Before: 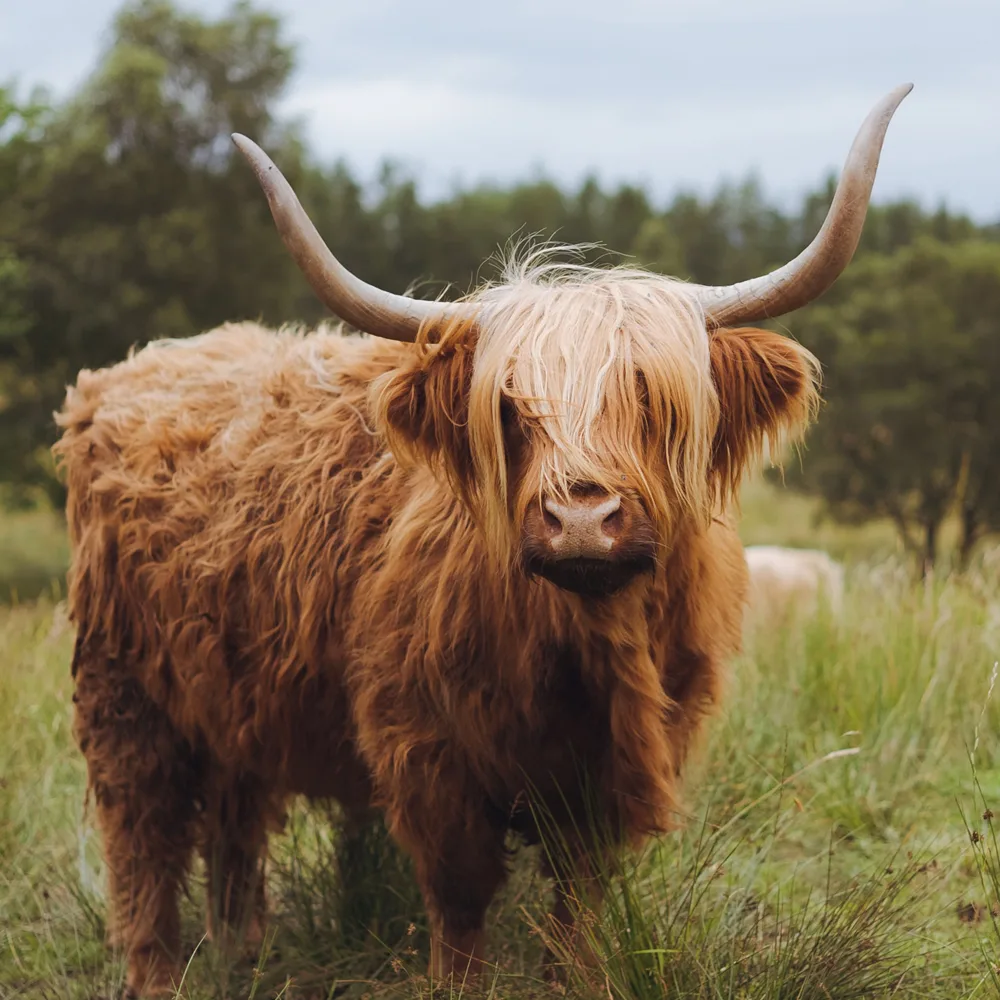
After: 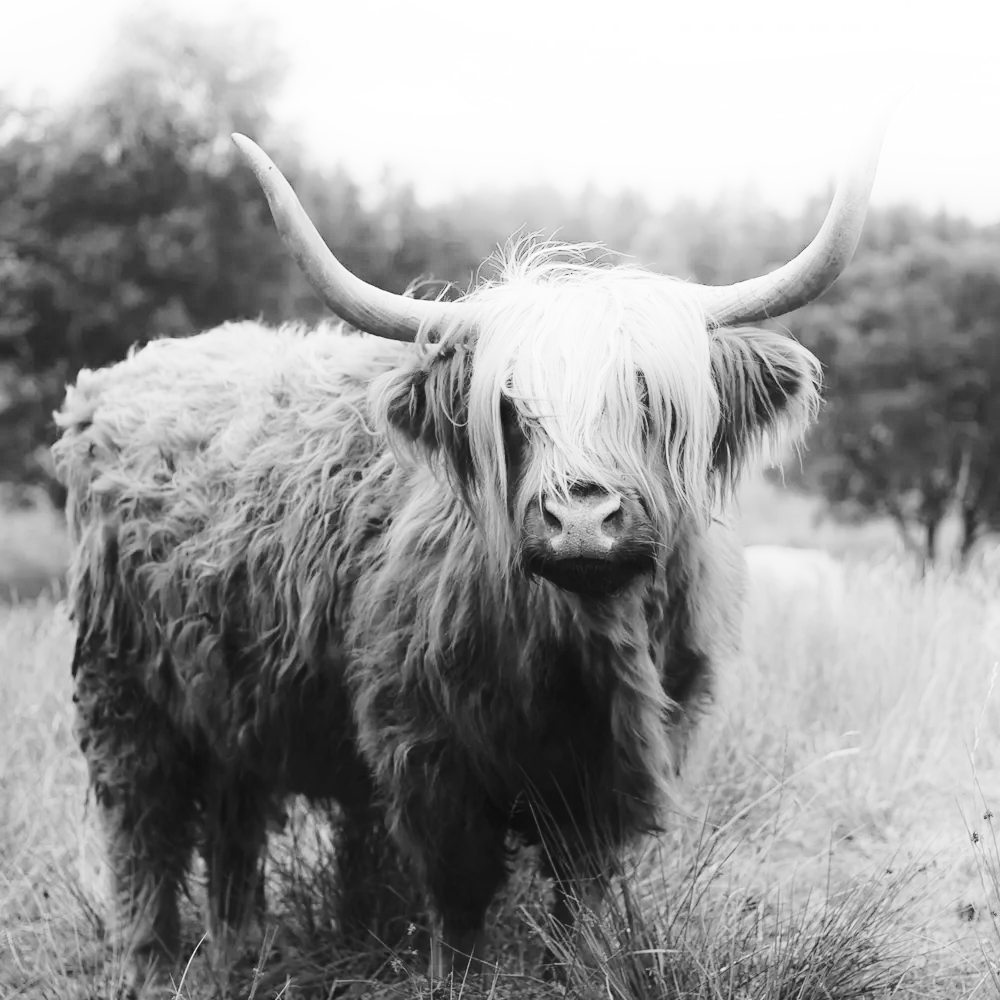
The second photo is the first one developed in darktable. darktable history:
monochrome: size 1
base curve: curves: ch0 [(0, 0) (0.032, 0.037) (0.105, 0.228) (0.435, 0.76) (0.856, 0.983) (1, 1)]
shadows and highlights: shadows -54.3, highlights 86.09, soften with gaussian
velvia: on, module defaults
